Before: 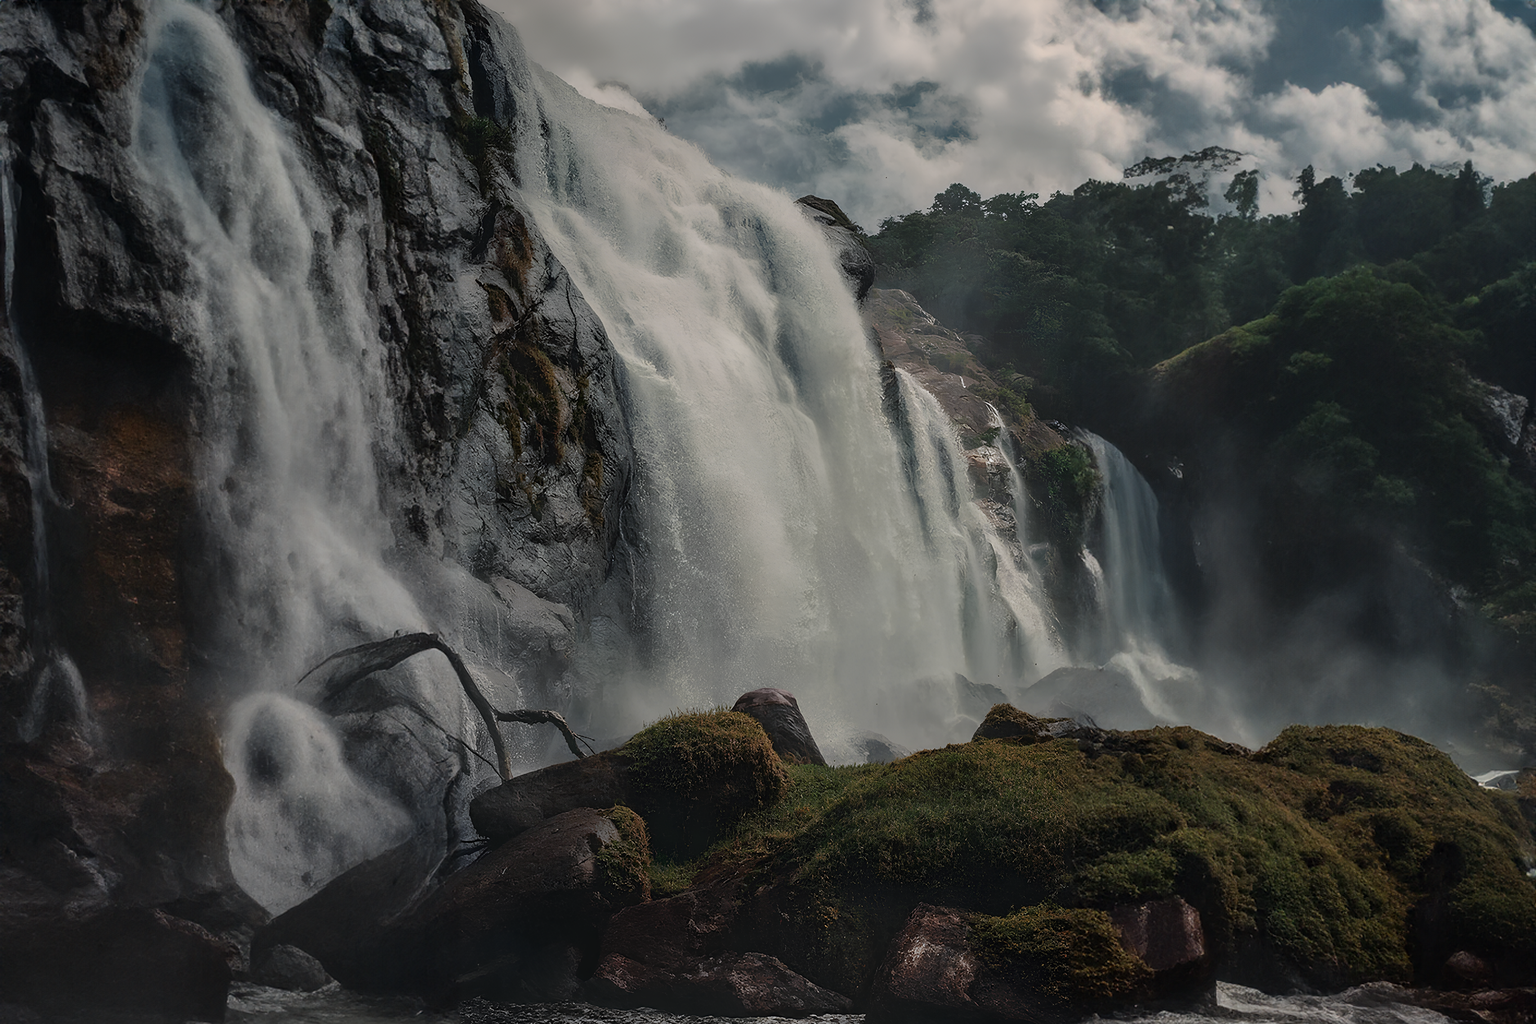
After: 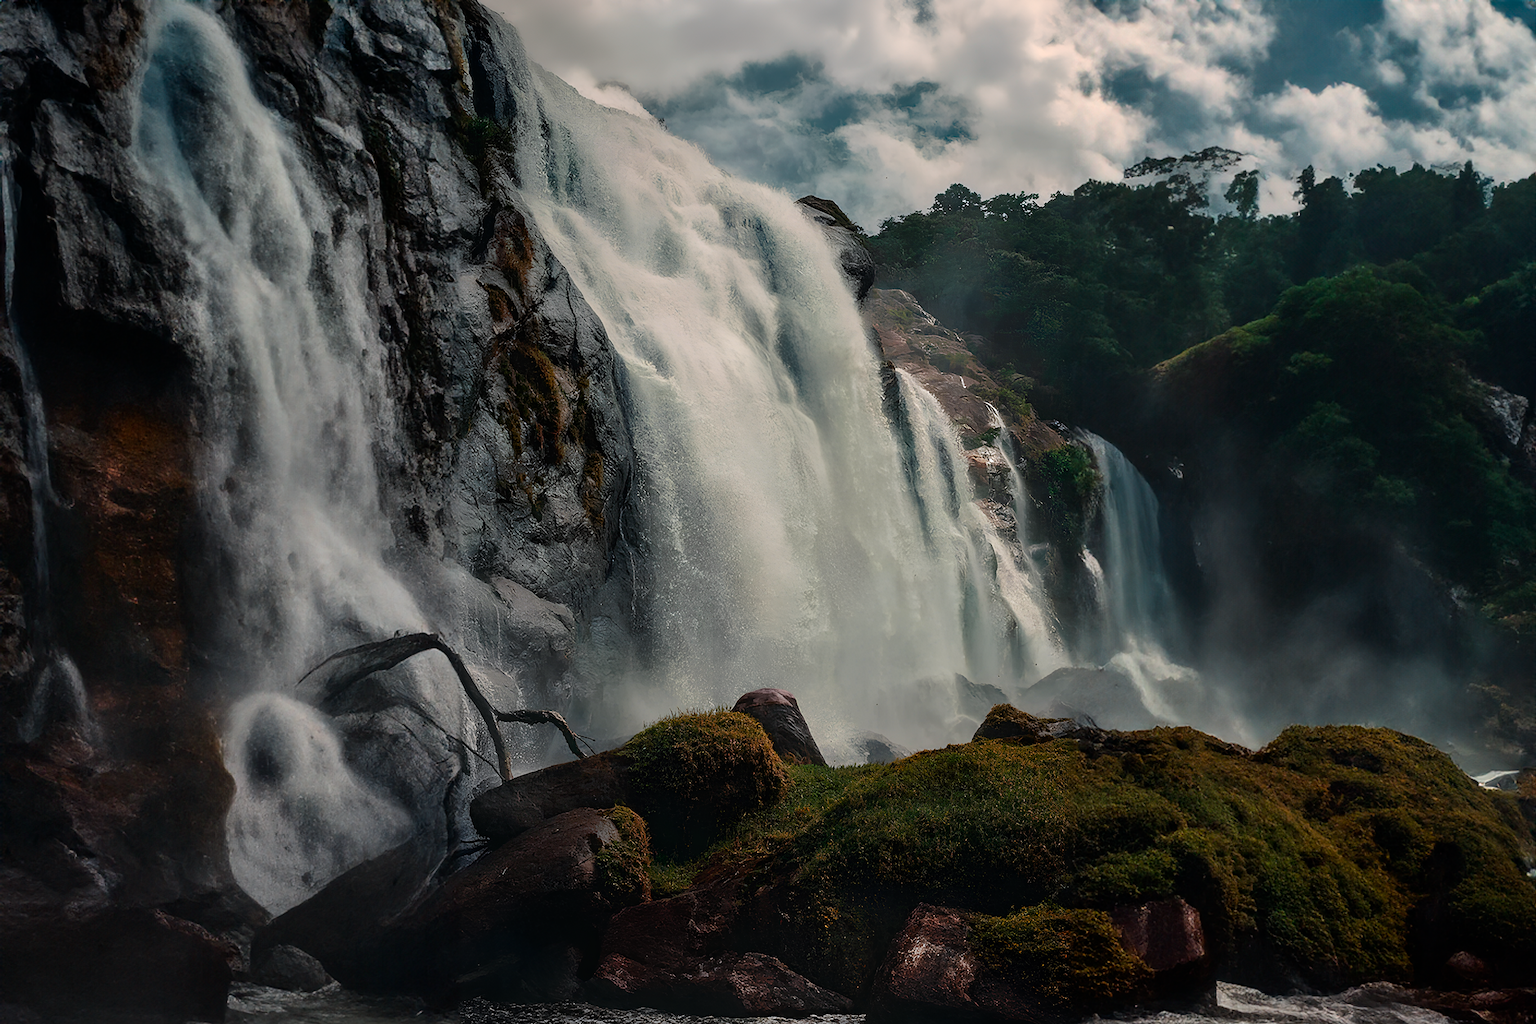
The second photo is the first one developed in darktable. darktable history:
color balance rgb: perceptual saturation grading › global saturation 20%, global vibrance 20%
tone equalizer: -8 EV -0.417 EV, -7 EV -0.389 EV, -6 EV -0.333 EV, -5 EV -0.222 EV, -3 EV 0.222 EV, -2 EV 0.333 EV, -1 EV 0.389 EV, +0 EV 0.417 EV, edges refinement/feathering 500, mask exposure compensation -1.57 EV, preserve details no
